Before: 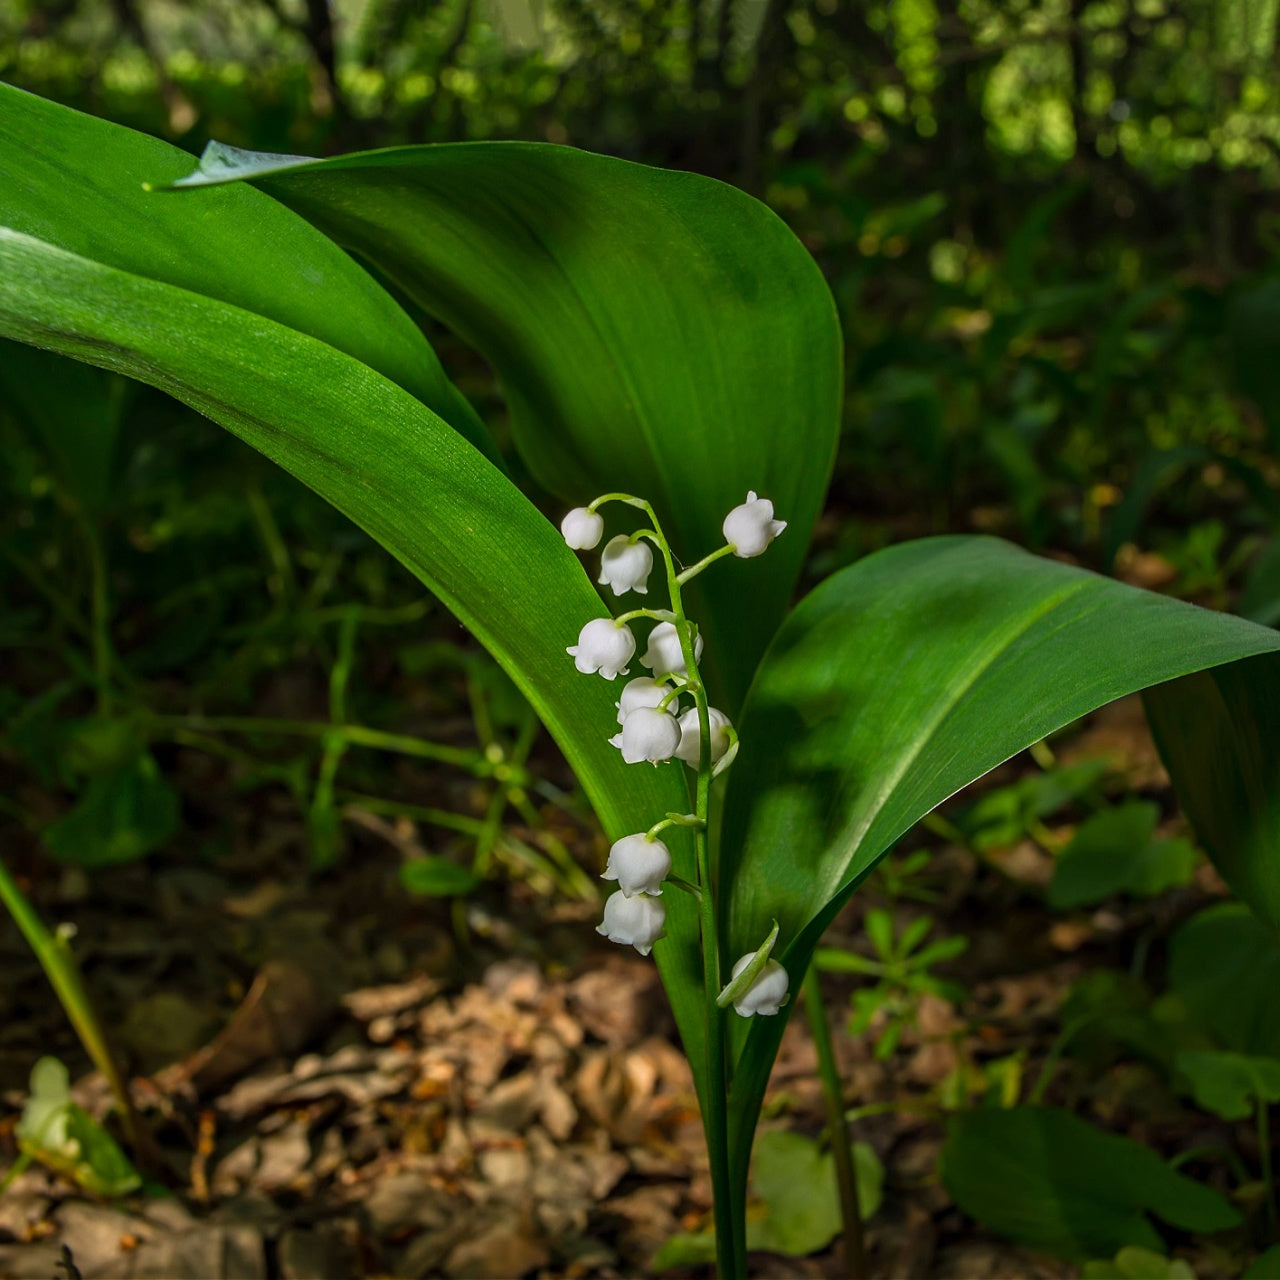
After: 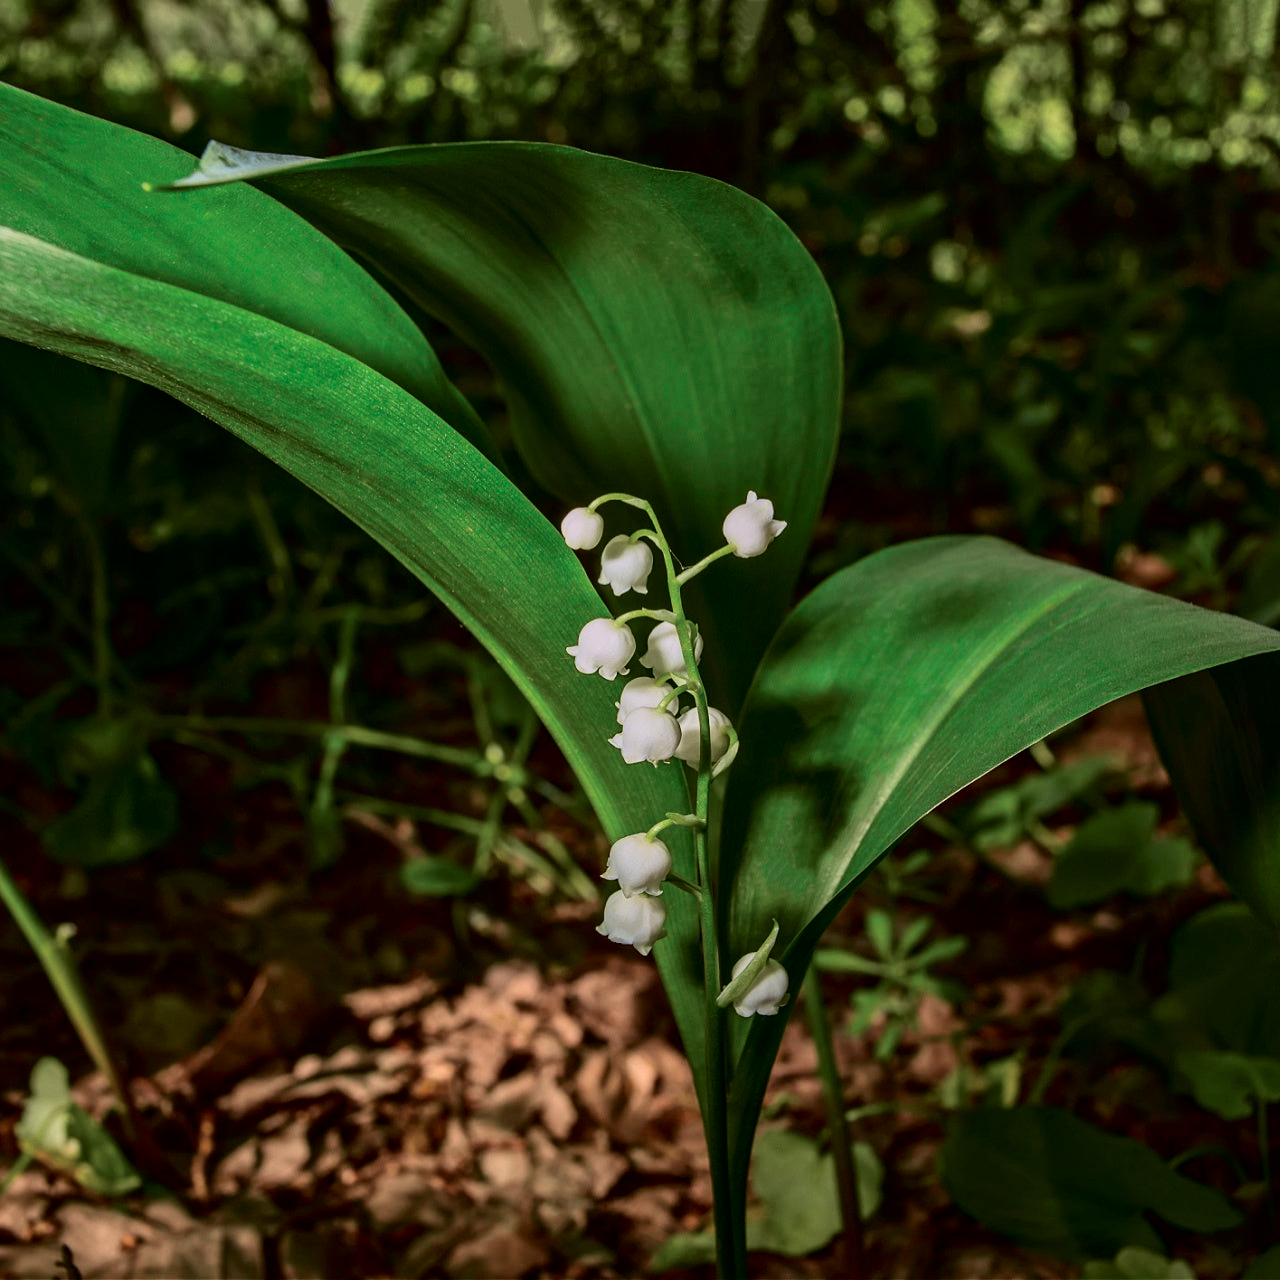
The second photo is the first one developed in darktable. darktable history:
tone curve: curves: ch0 [(0, 0) (0.049, 0.01) (0.154, 0.081) (0.491, 0.519) (0.748, 0.765) (1, 0.919)]; ch1 [(0, 0) (0.172, 0.123) (0.317, 0.272) (0.401, 0.422) (0.489, 0.496) (0.531, 0.557) (0.615, 0.612) (0.741, 0.783) (1, 1)]; ch2 [(0, 0) (0.411, 0.424) (0.483, 0.478) (0.544, 0.56) (0.686, 0.638) (1, 1)], color space Lab, independent channels, preserve colors none
